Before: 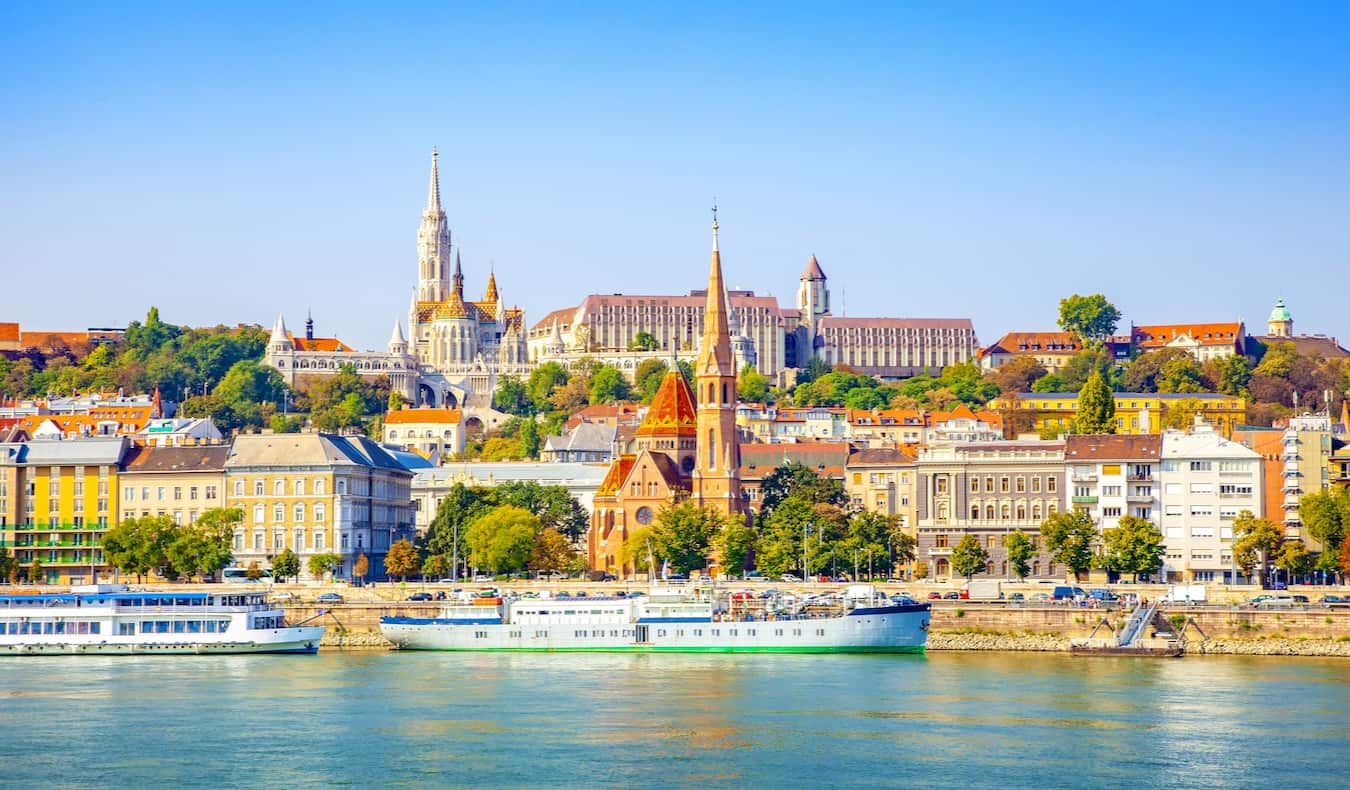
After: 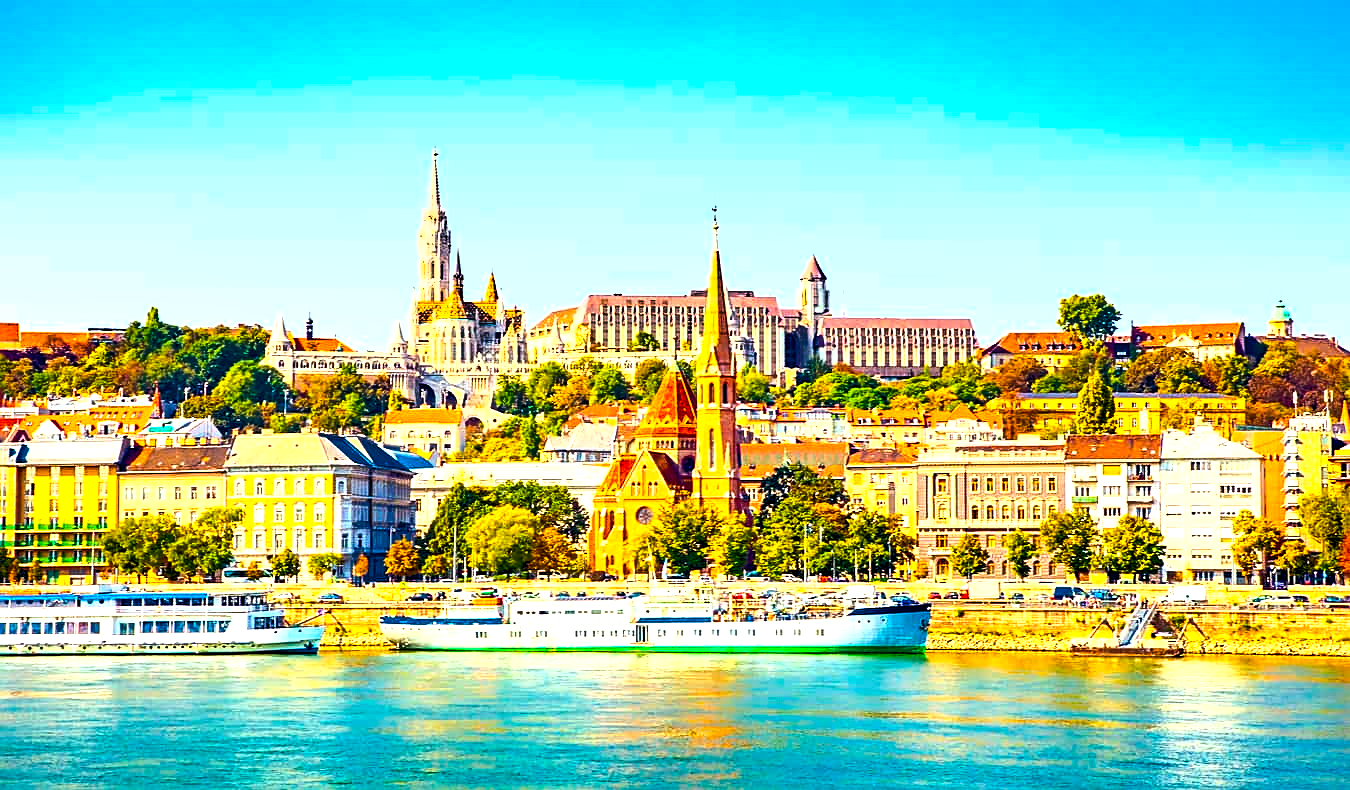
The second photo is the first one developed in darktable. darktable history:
color balance rgb: shadows lift › chroma 0.874%, shadows lift › hue 111.24°, power › luminance 9.951%, power › chroma 2.814%, power › hue 56.84°, highlights gain › chroma 1.649%, highlights gain › hue 57.2°, global offset › chroma 0.052%, global offset › hue 253.5°, linear chroma grading › global chroma 9.032%, perceptual saturation grading › global saturation 19.717%, global vibrance 20%
exposure: black level correction 0.008, exposure 0.975 EV, compensate exposure bias true, compensate highlight preservation false
shadows and highlights: highlights color adjustment 0.361%, low approximation 0.01, soften with gaussian
sharpen: on, module defaults
